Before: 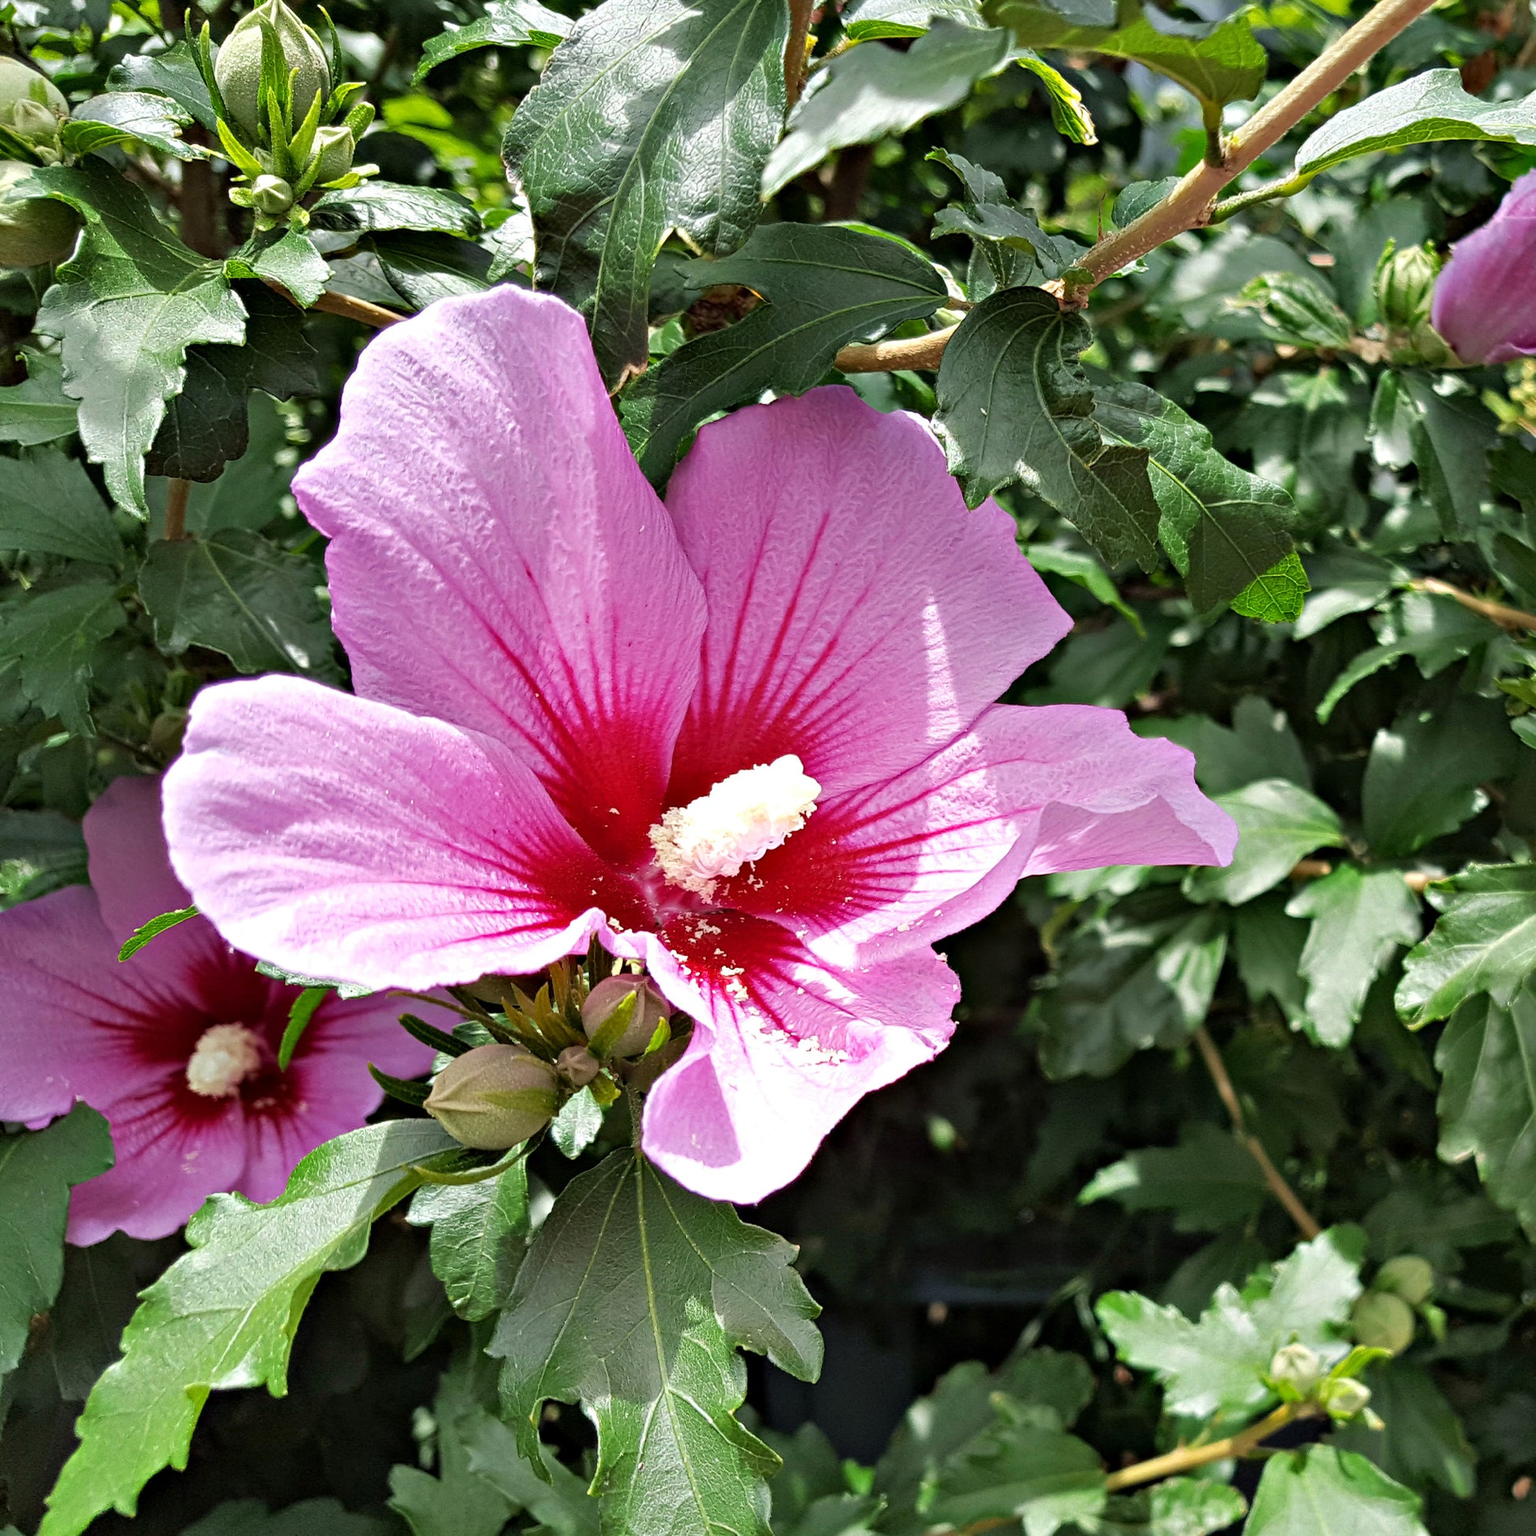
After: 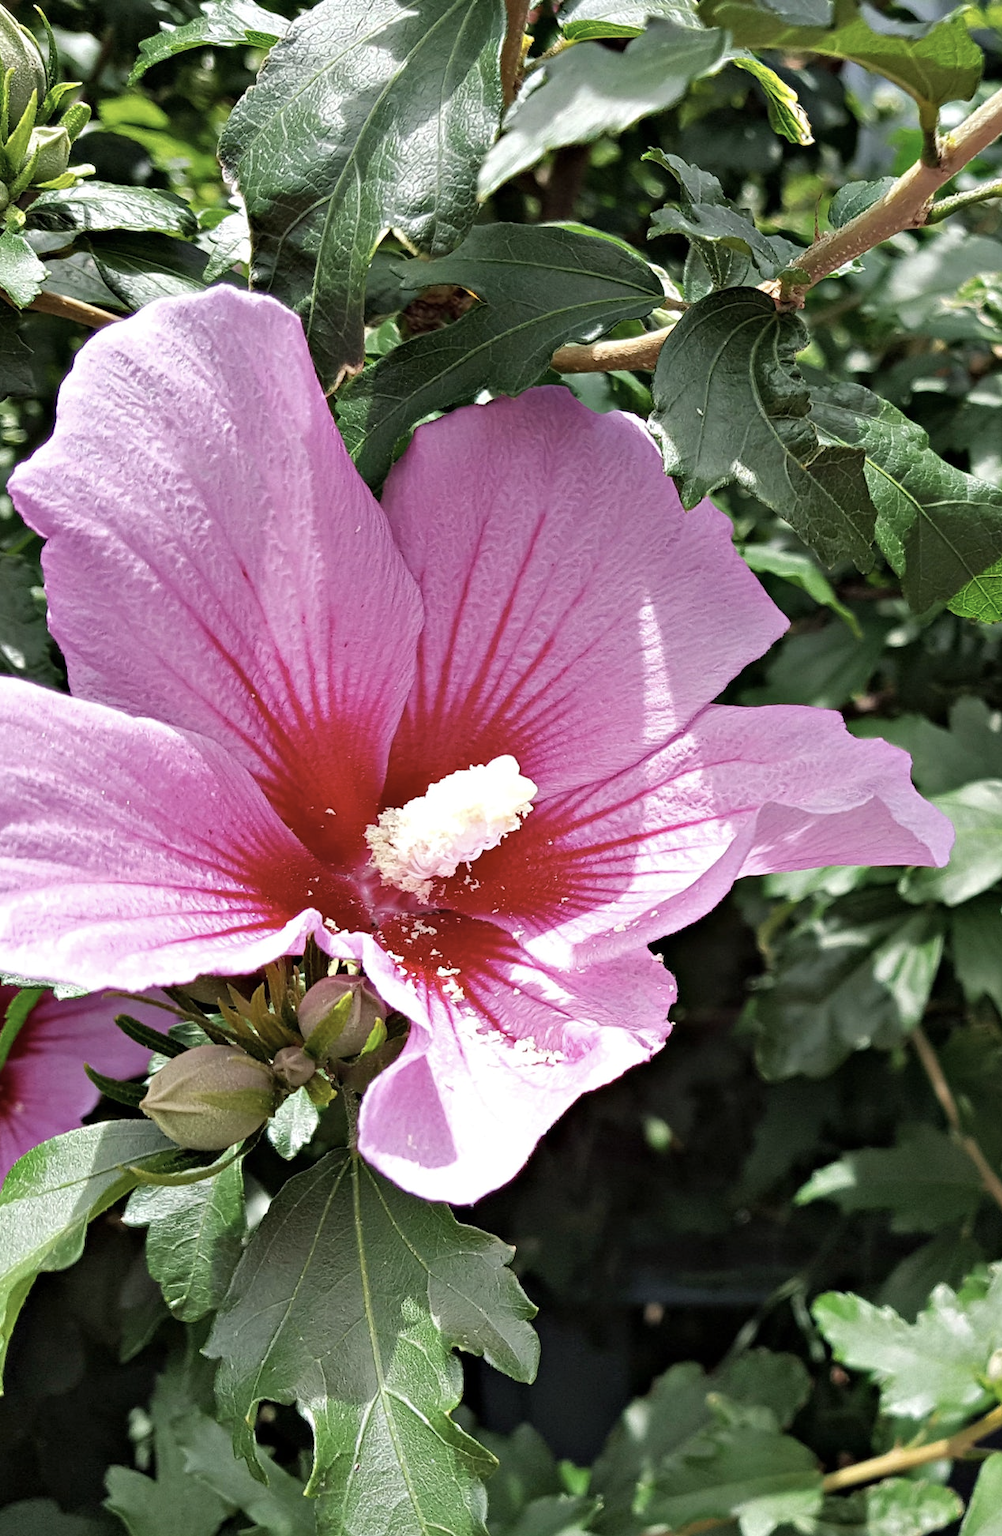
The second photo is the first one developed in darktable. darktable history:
crop and rotate: left 18.527%, right 16.261%
color correction: highlights b* -0.013, saturation 0.781
tone equalizer: edges refinement/feathering 500, mask exposure compensation -1.57 EV, preserve details no
